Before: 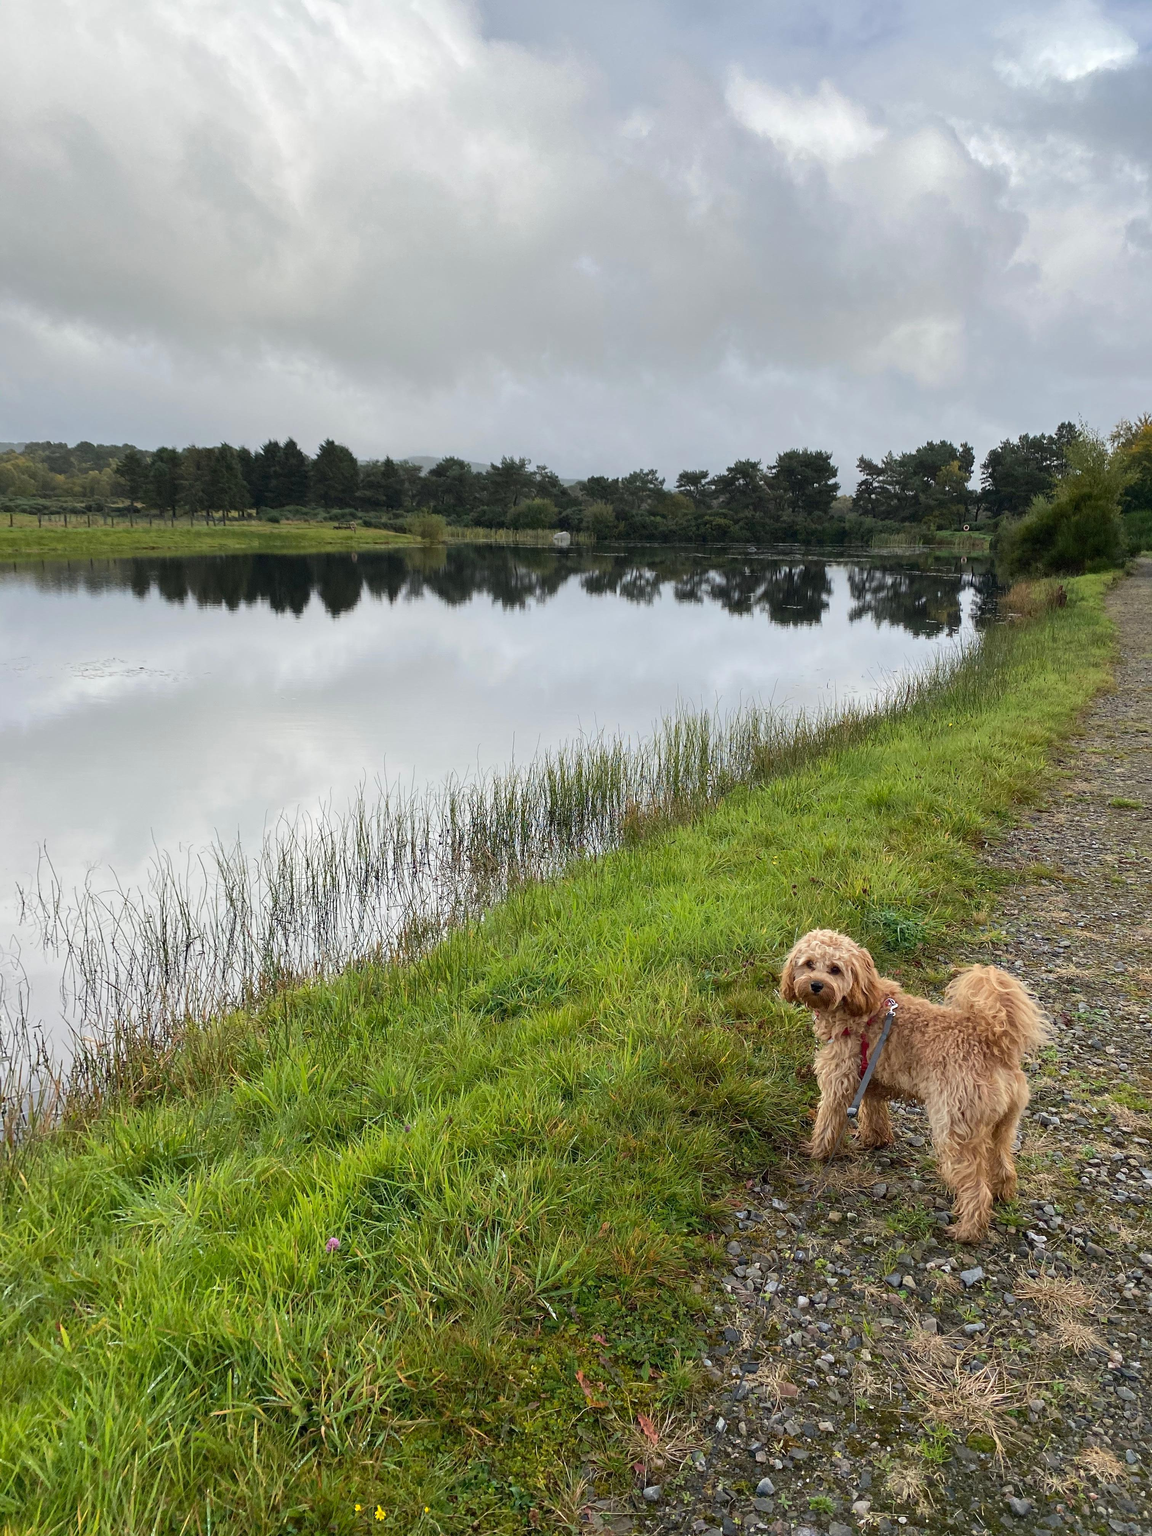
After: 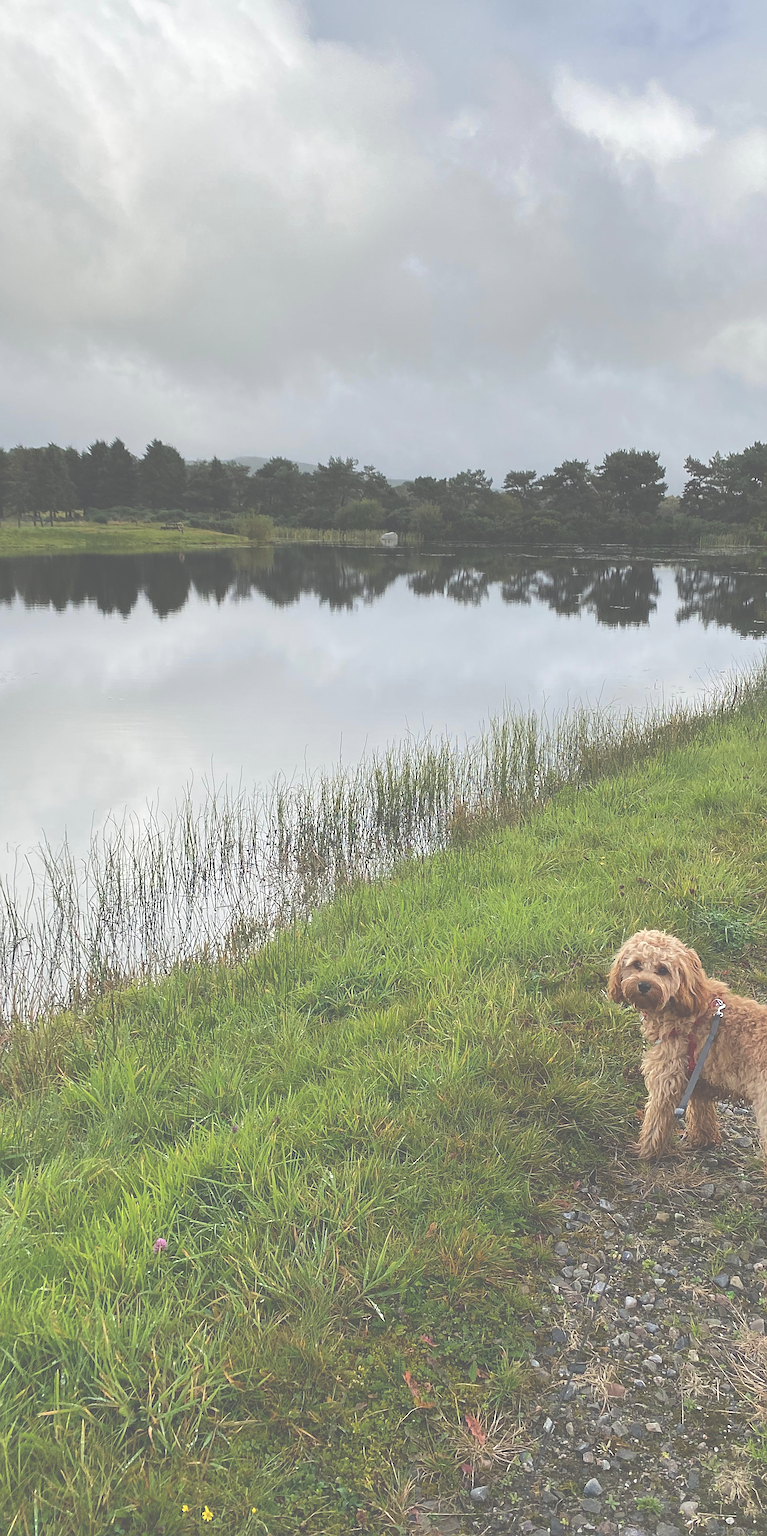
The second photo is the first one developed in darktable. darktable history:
crop and rotate: left 15.055%, right 18.278%
exposure: black level correction -0.087, compensate highlight preservation false
sharpen: amount 0.6
levels: levels [0.018, 0.493, 1]
